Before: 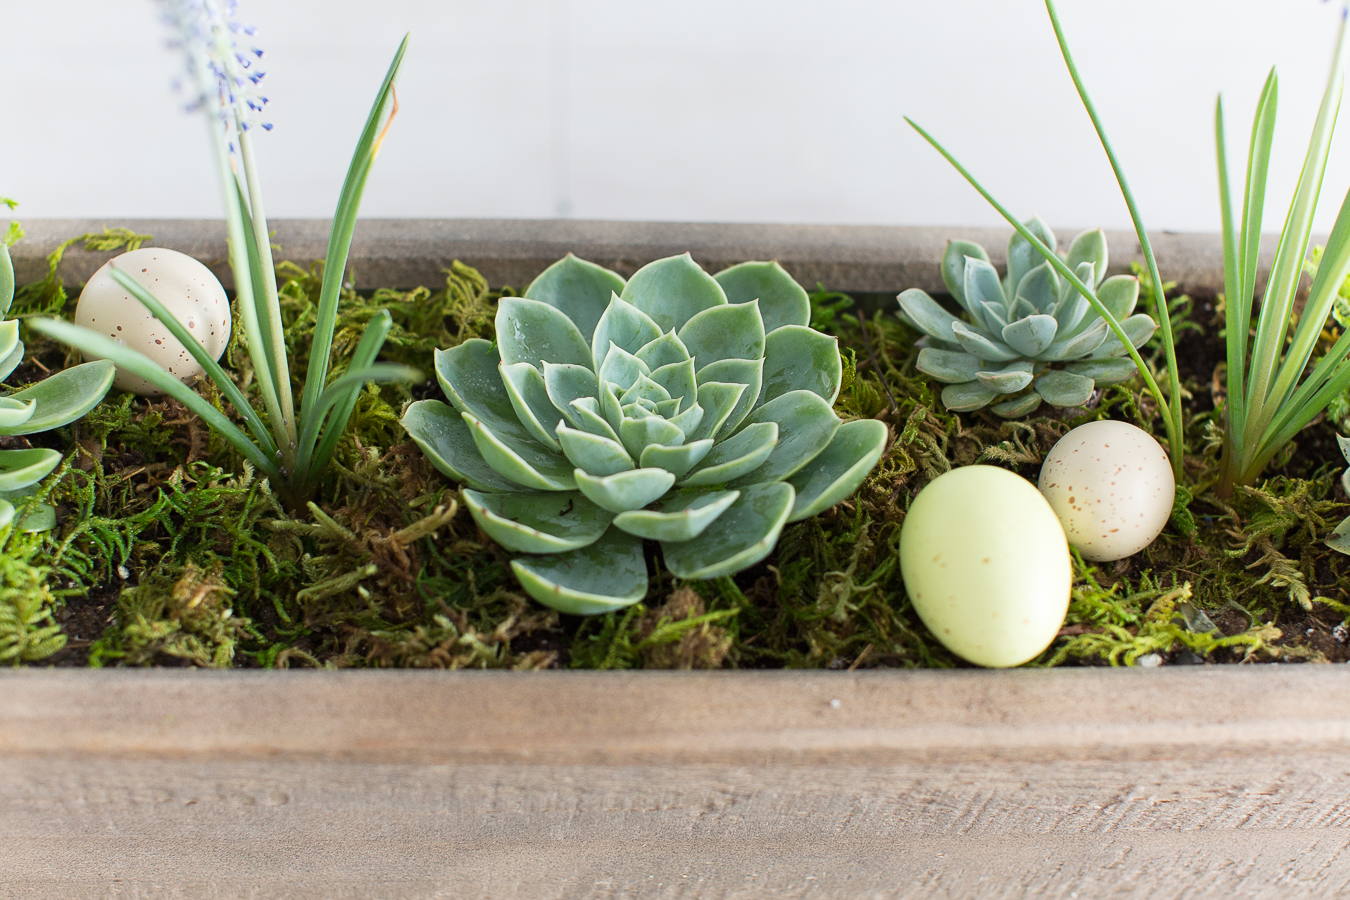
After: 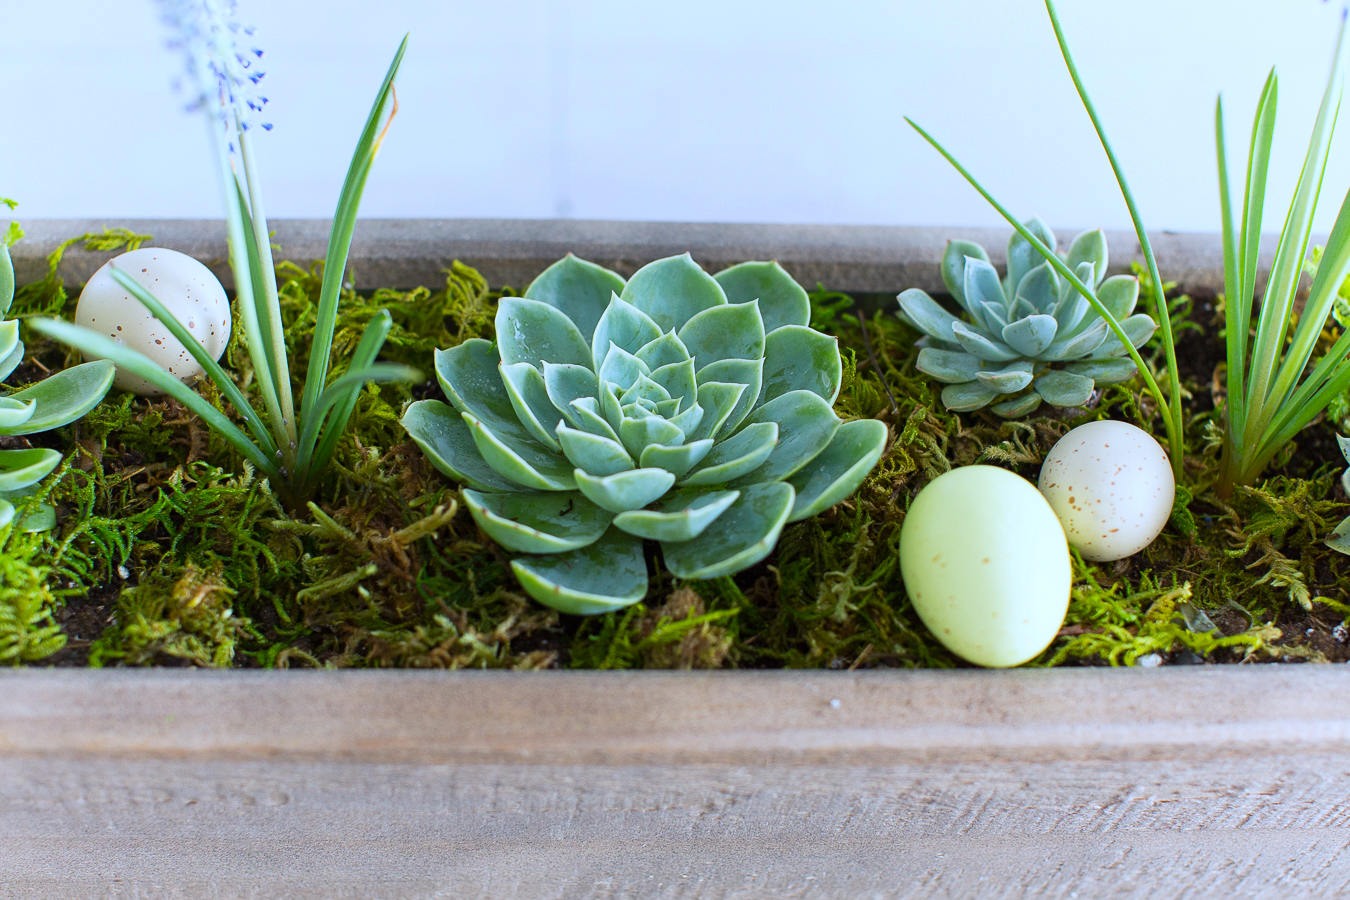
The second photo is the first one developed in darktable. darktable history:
white balance: red 0.926, green 1.003, blue 1.133
color balance rgb: perceptual saturation grading › global saturation 20%, global vibrance 20%
